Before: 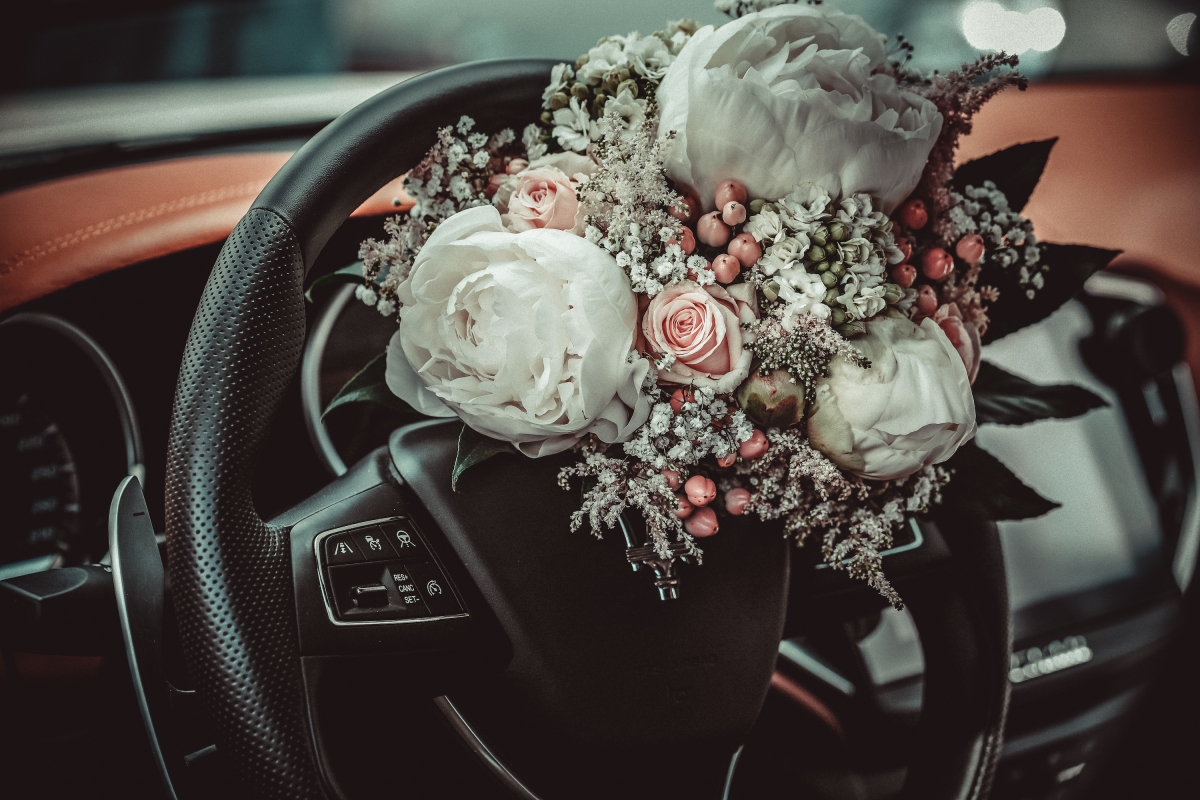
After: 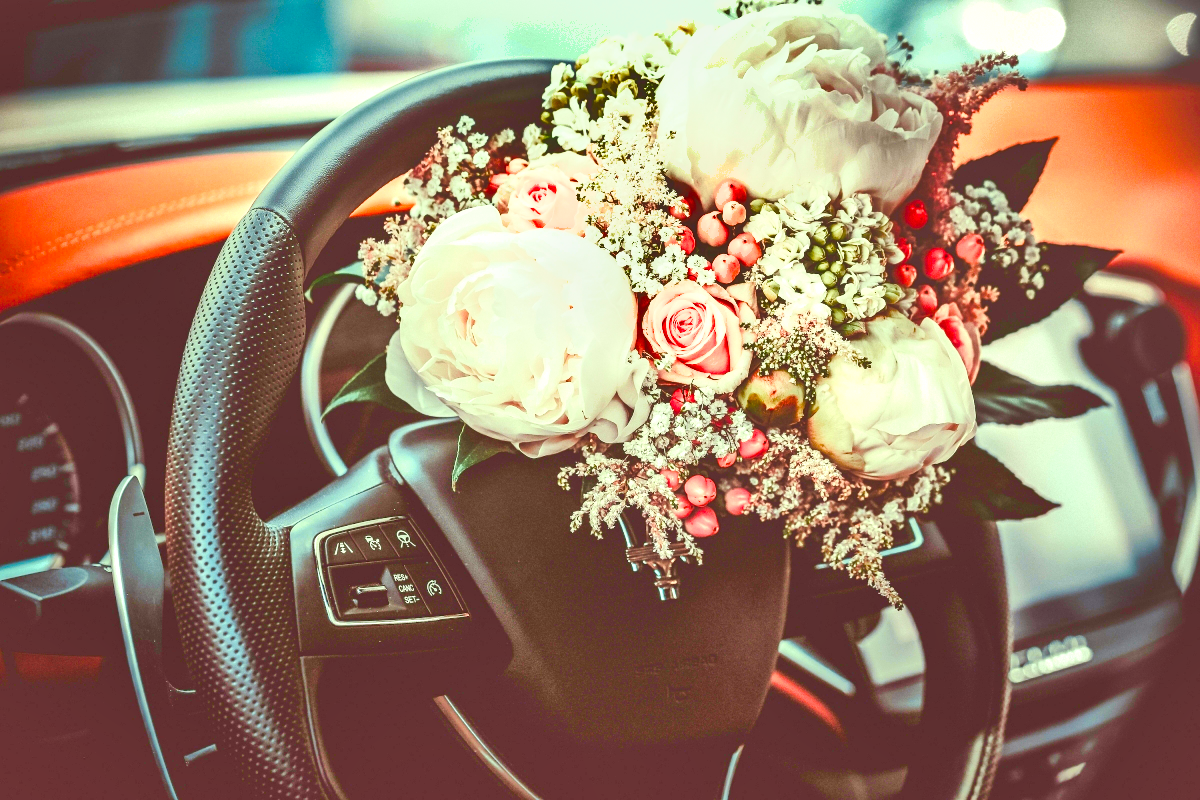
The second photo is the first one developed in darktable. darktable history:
tone curve: curves: ch0 [(0, 0.021) (0.049, 0.044) (0.152, 0.14) (0.328, 0.377) (0.473, 0.543) (0.641, 0.705) (0.85, 0.894) (1, 0.969)]; ch1 [(0, 0) (0.302, 0.331) (0.427, 0.433) (0.472, 0.47) (0.502, 0.503) (0.527, 0.521) (0.564, 0.58) (0.614, 0.626) (0.677, 0.701) (0.859, 0.885) (1, 1)]; ch2 [(0, 0) (0.33, 0.301) (0.447, 0.44) (0.487, 0.496) (0.502, 0.516) (0.535, 0.563) (0.565, 0.593) (0.618, 0.628) (1, 1)], color space Lab, independent channels, preserve colors none
shadows and highlights: shadows 60, soften with gaussian
local contrast: detail 70%
color balance rgb: linear chroma grading › shadows 10%, linear chroma grading › highlights 10%, linear chroma grading › global chroma 15%, linear chroma grading › mid-tones 15%, perceptual saturation grading › global saturation 40%, perceptual saturation grading › highlights -25%, perceptual saturation grading › mid-tones 35%, perceptual saturation grading › shadows 35%, perceptual brilliance grading › global brilliance 11.29%, global vibrance 11.29%
exposure: black level correction 0.001, exposure 1.735 EV, compensate highlight preservation false
